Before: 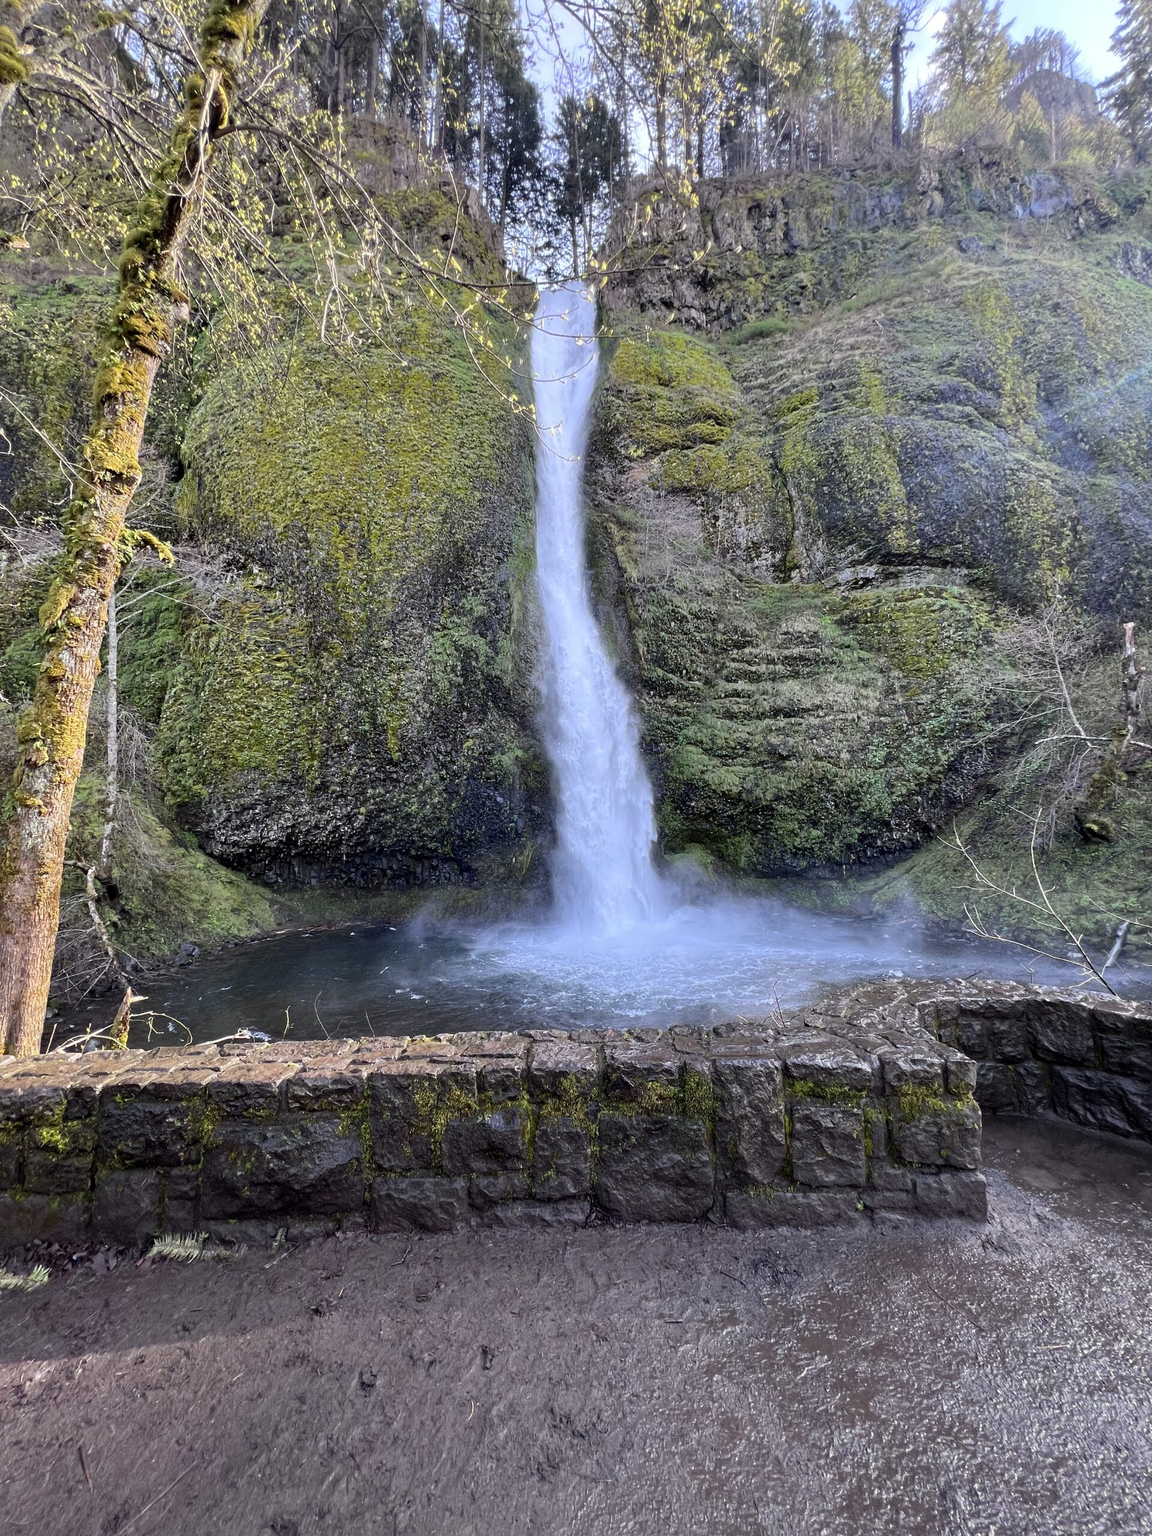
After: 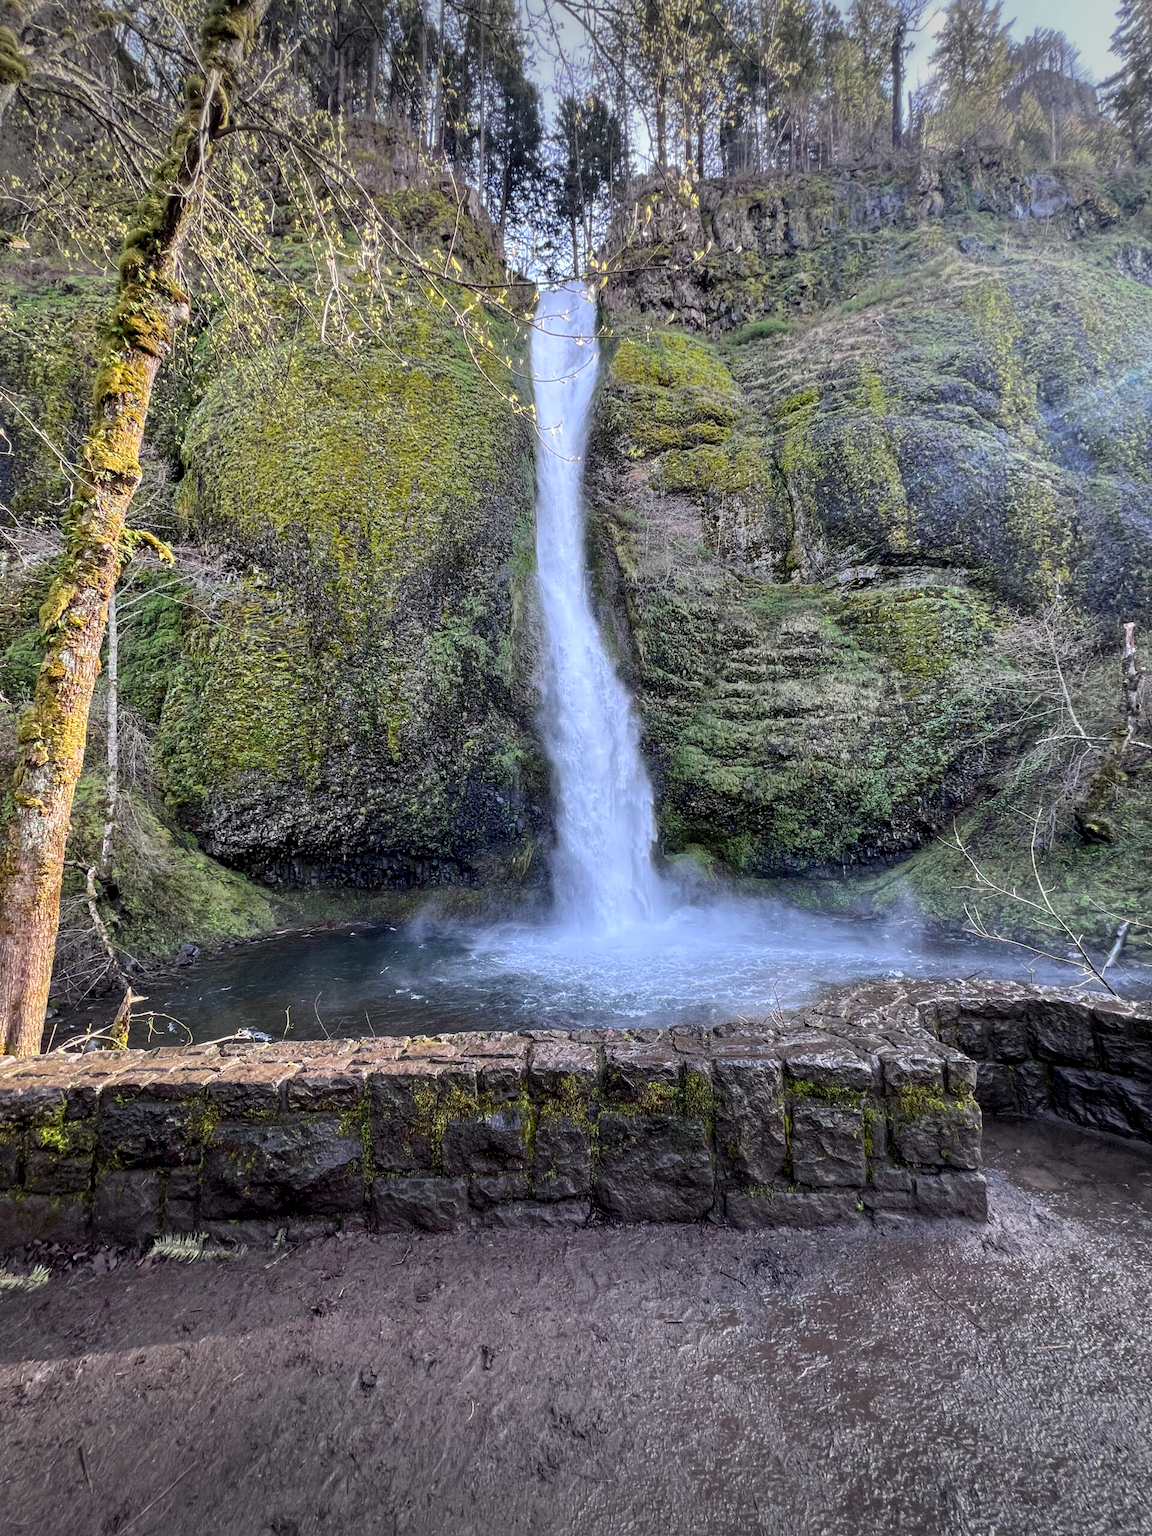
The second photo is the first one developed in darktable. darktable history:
vignetting: fall-off start 100%, brightness -0.406, saturation -0.3, width/height ratio 1.324, dithering 8-bit output, unbound false
local contrast: on, module defaults
